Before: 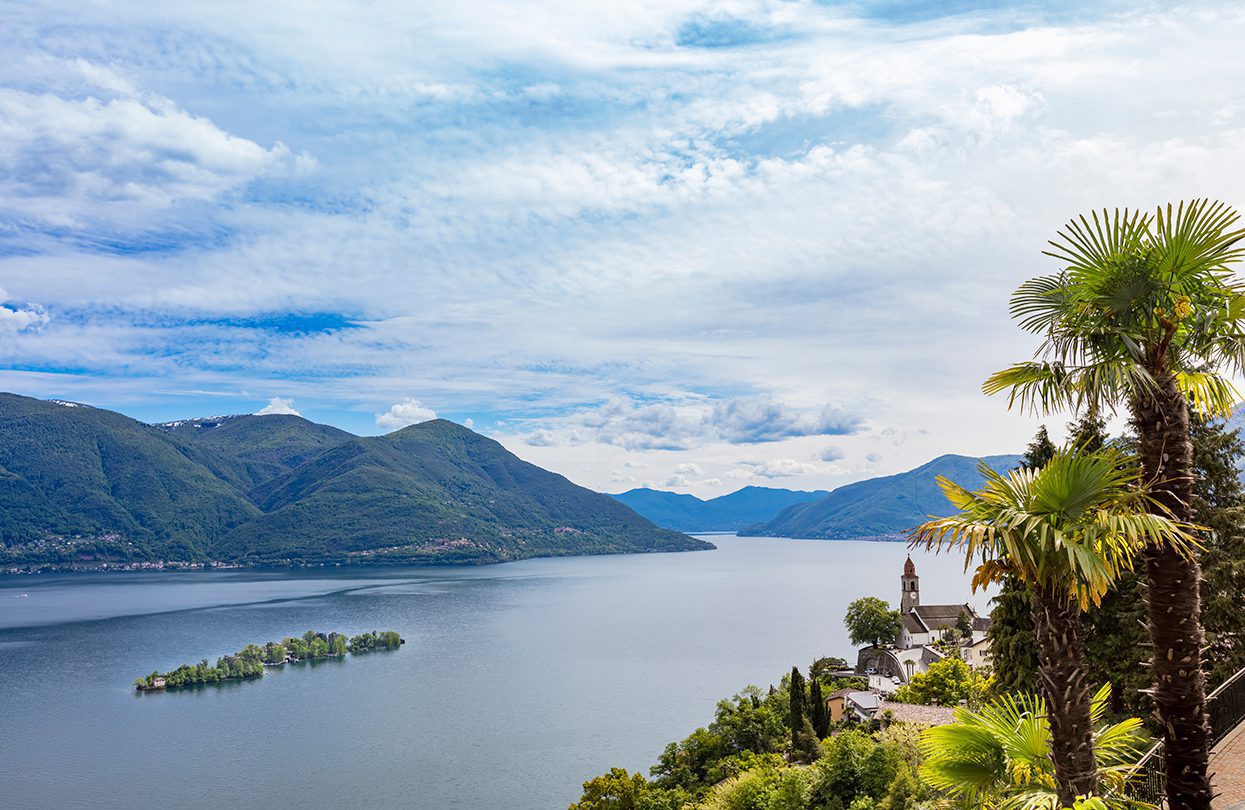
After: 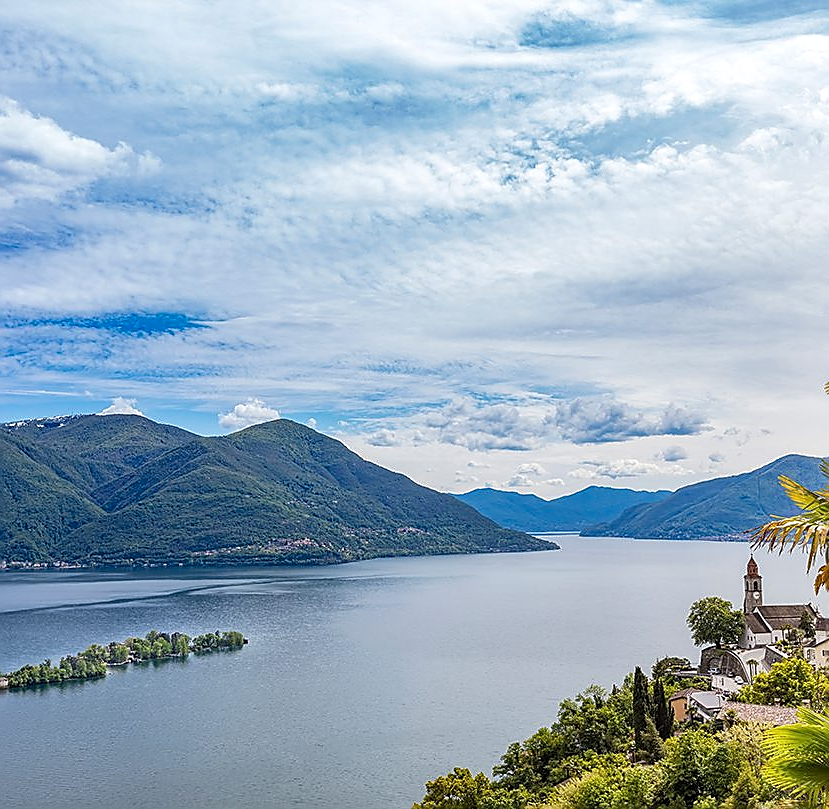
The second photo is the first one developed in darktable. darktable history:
local contrast: on, module defaults
sharpen: radius 1.4, amount 1.25, threshold 0.7
crop and rotate: left 12.648%, right 20.685%
shadows and highlights: shadows 20.55, highlights -20.99, soften with gaussian
